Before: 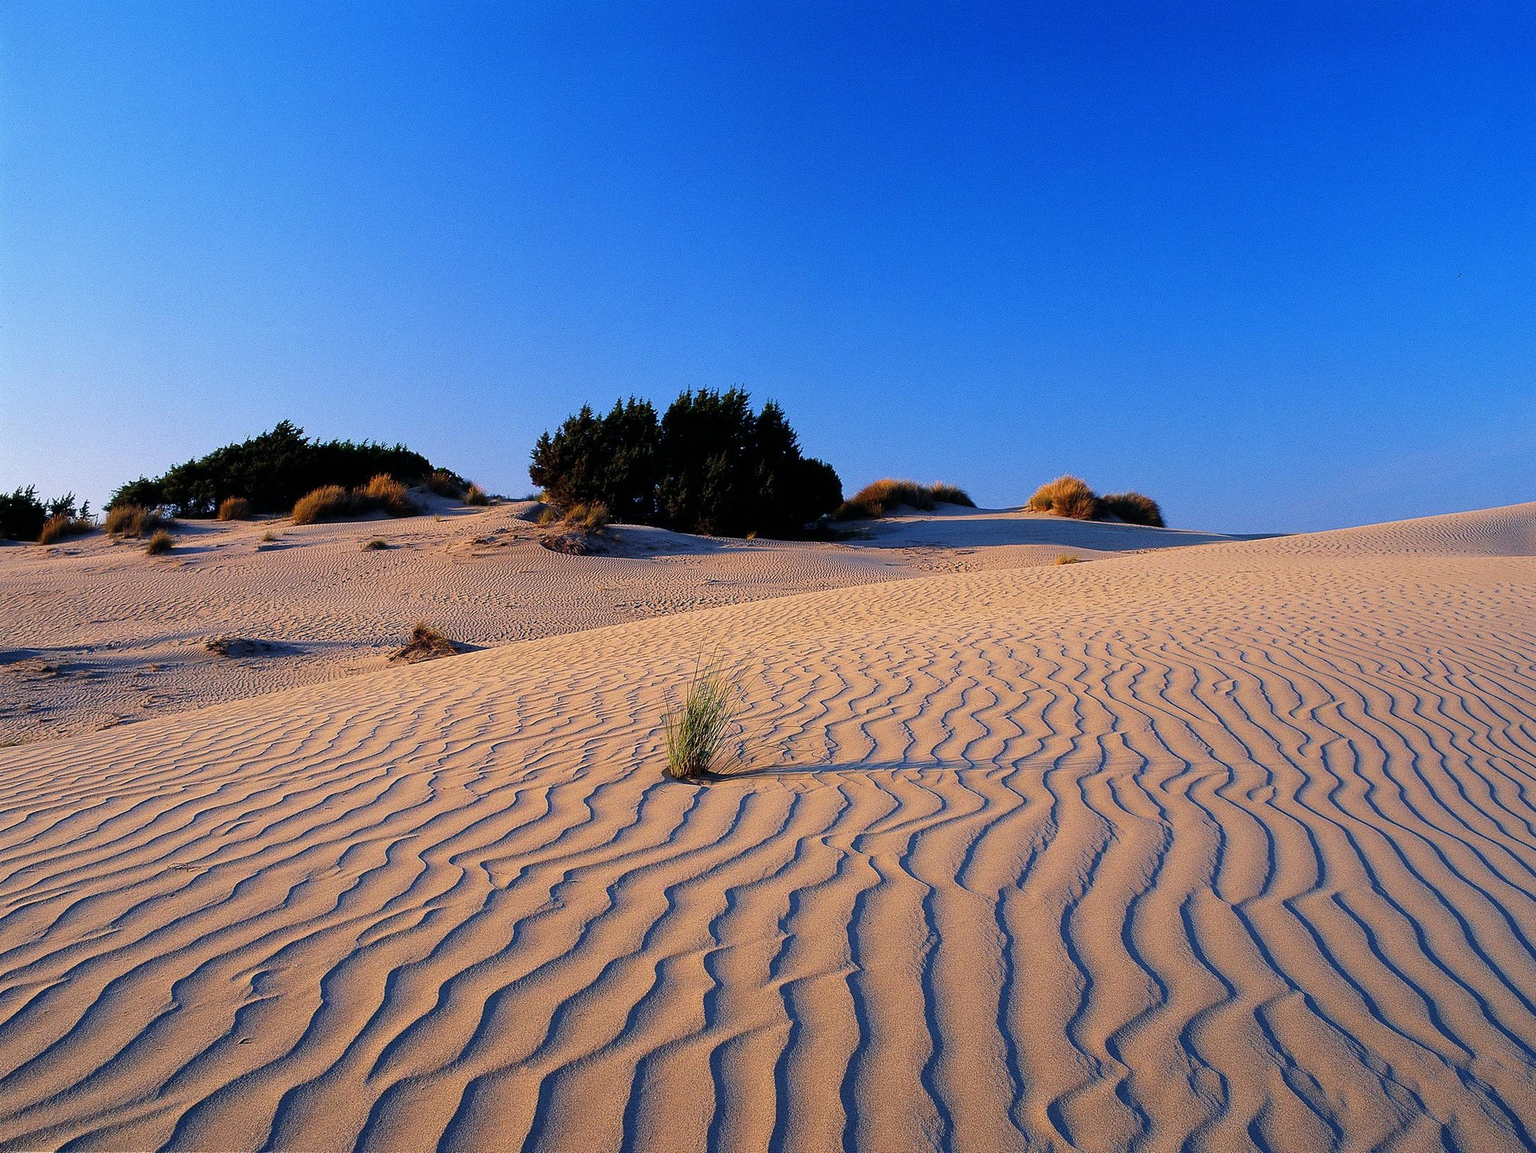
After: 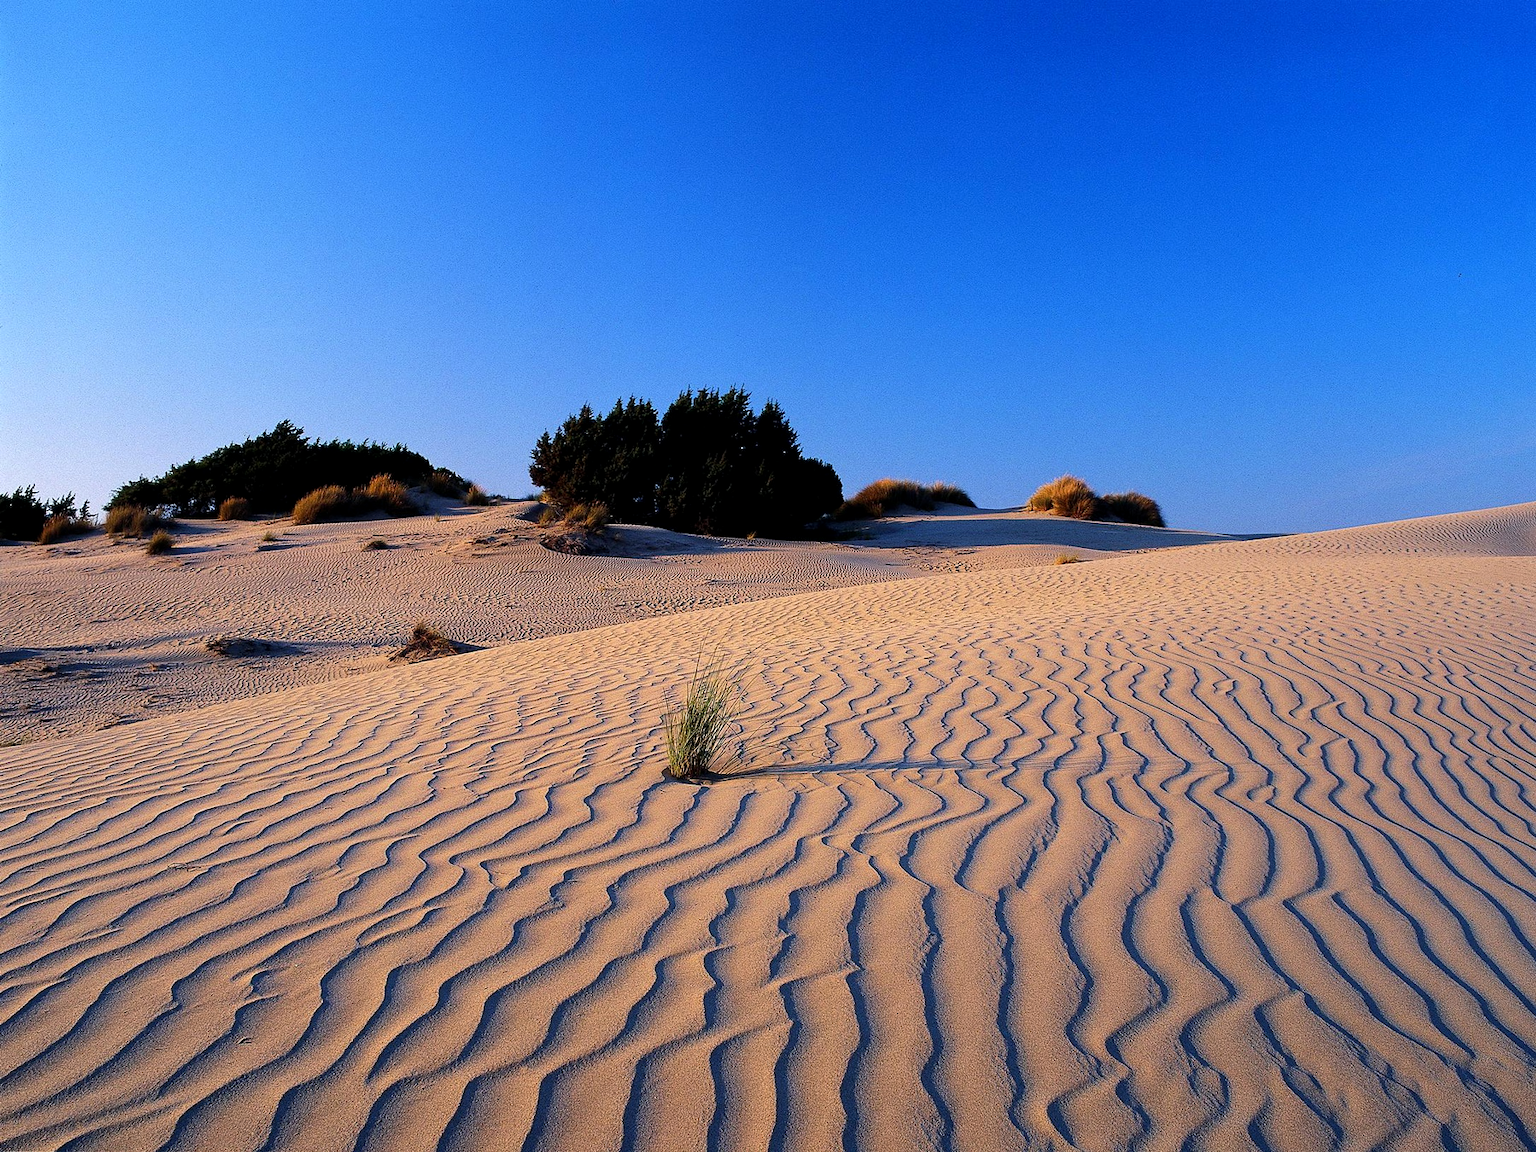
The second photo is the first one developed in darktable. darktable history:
exposure: black level correction 0.001, exposure -0.2 EV, compensate highlight preservation false
tone equalizer: -8 EV -0.417 EV, -7 EV -0.389 EV, -6 EV -0.333 EV, -5 EV -0.222 EV, -3 EV 0.222 EV, -2 EV 0.333 EV, -1 EV 0.389 EV, +0 EV 0.417 EV, edges refinement/feathering 500, mask exposure compensation -1.57 EV, preserve details no
